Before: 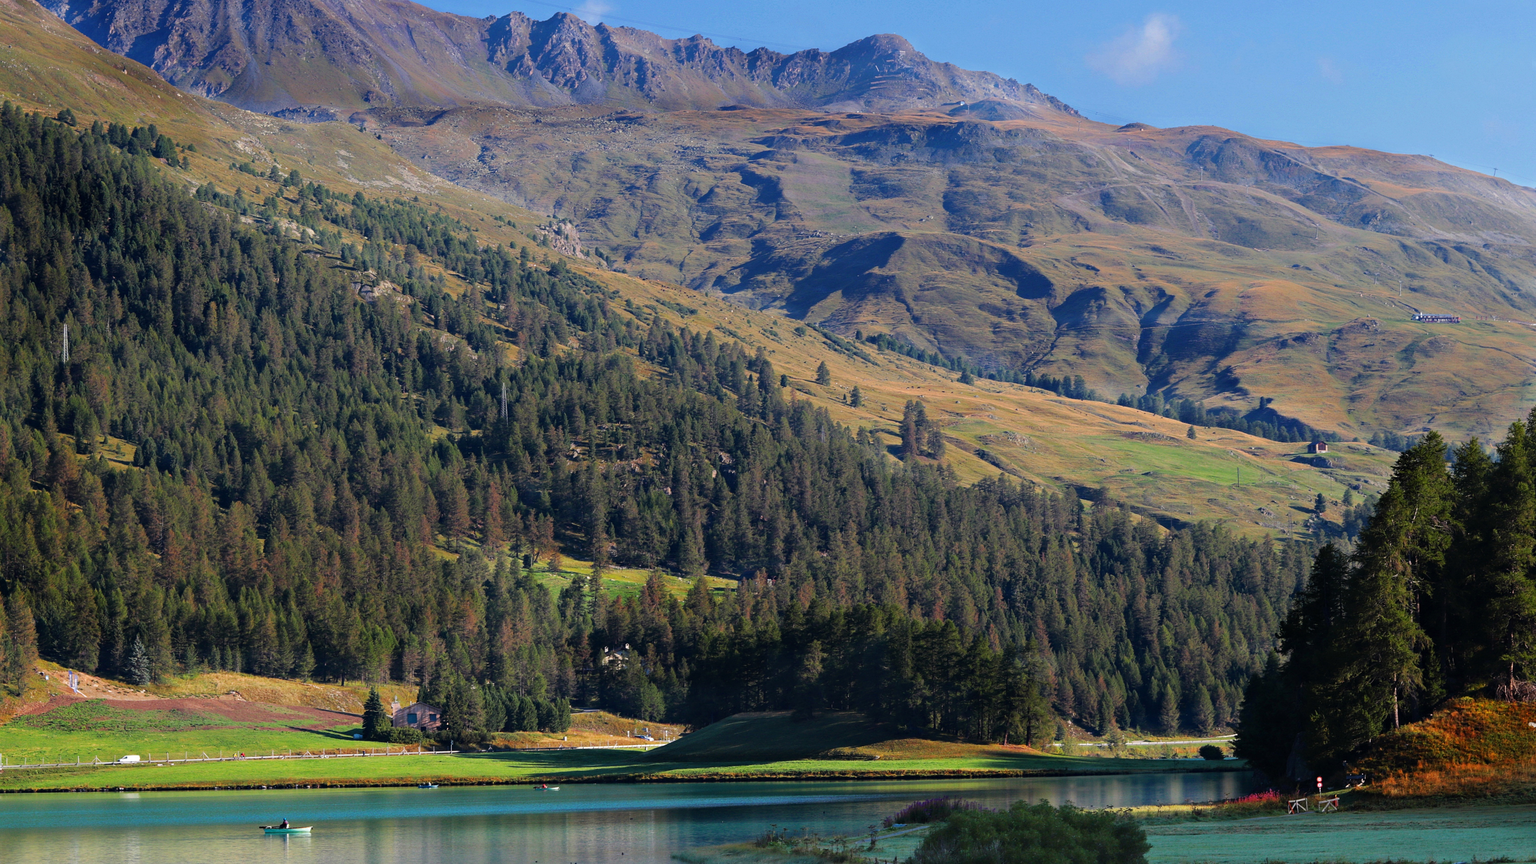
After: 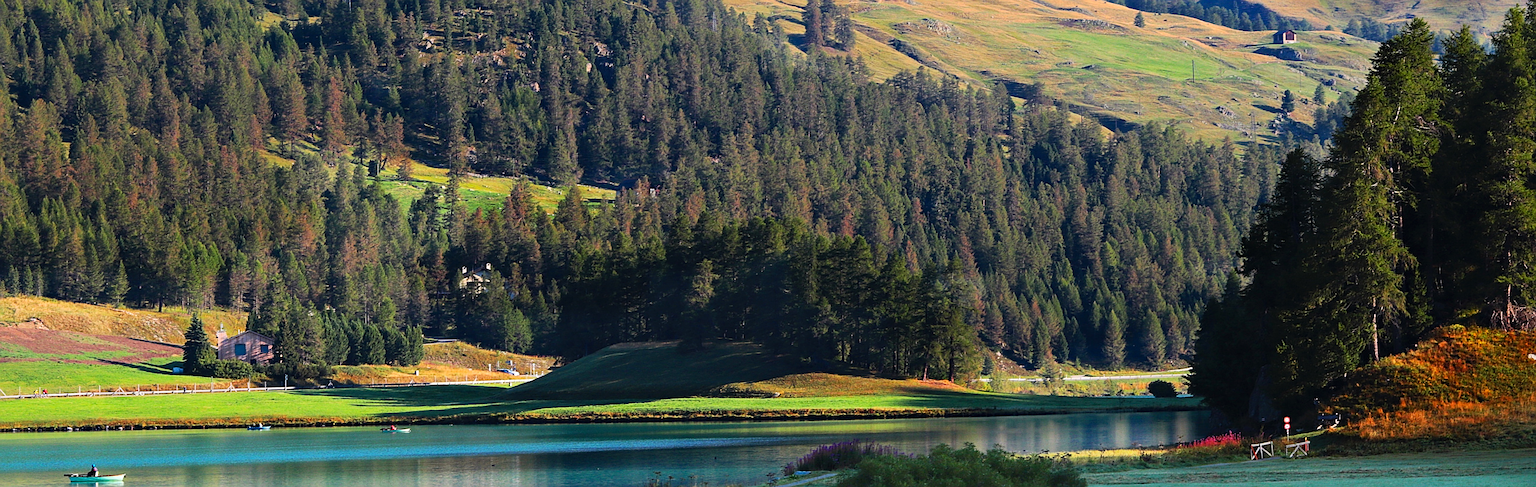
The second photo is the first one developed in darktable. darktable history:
crop and rotate: left 13.306%, top 48.129%, bottom 2.928%
contrast brightness saturation: contrast 0.2, brightness 0.16, saturation 0.22
sharpen: on, module defaults
